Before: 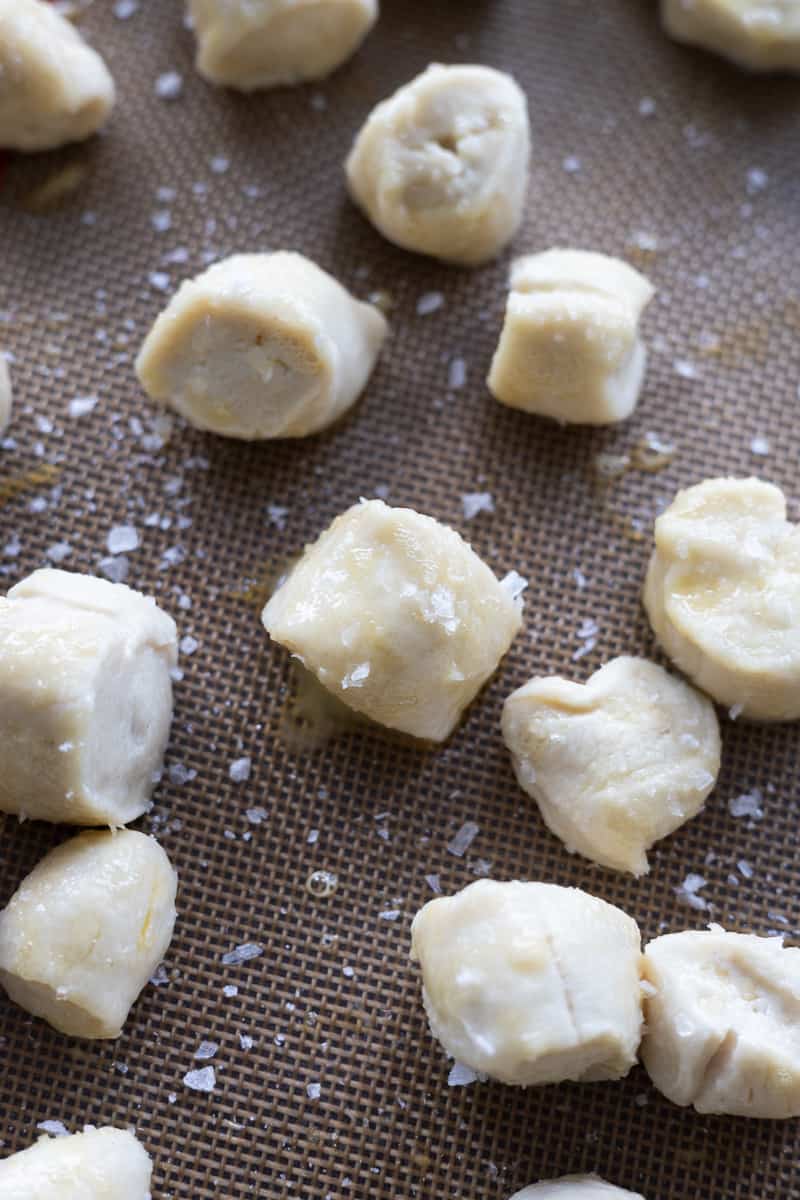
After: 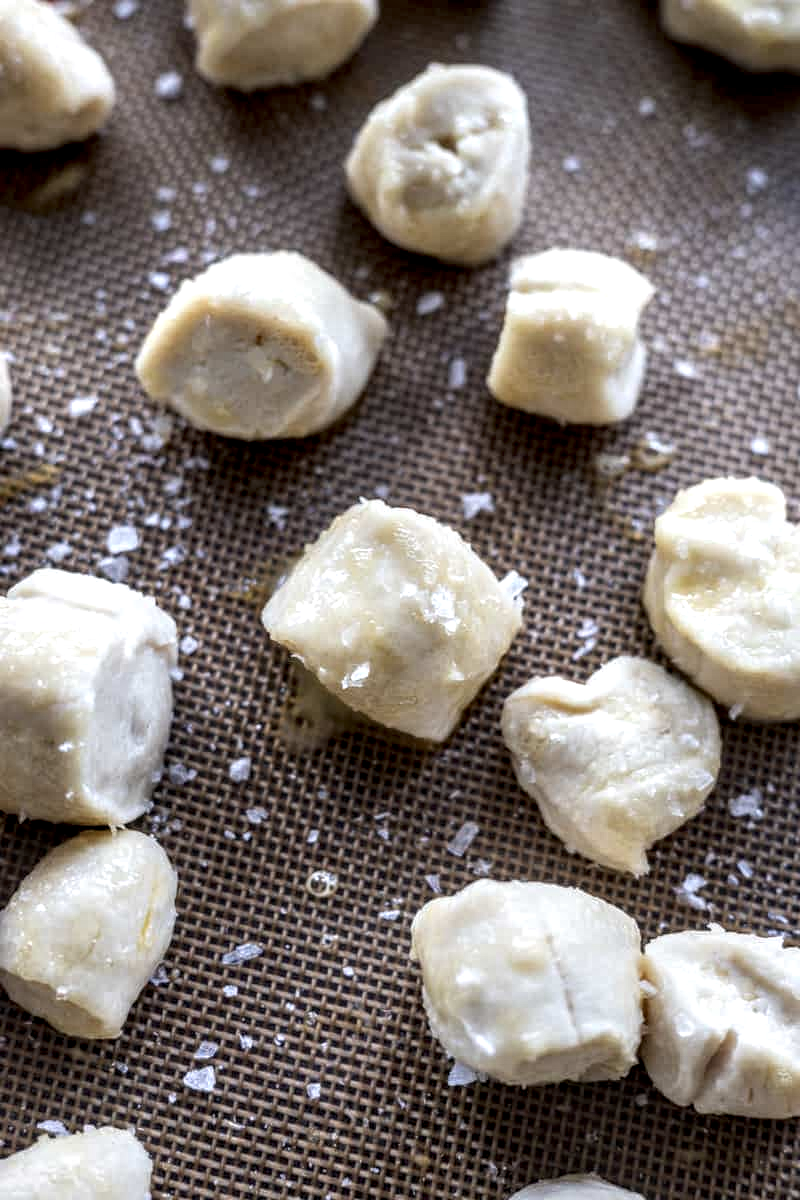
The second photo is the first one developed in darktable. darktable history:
local contrast: highlights 0%, shadows 0%, detail 182%
tone equalizer: on, module defaults
